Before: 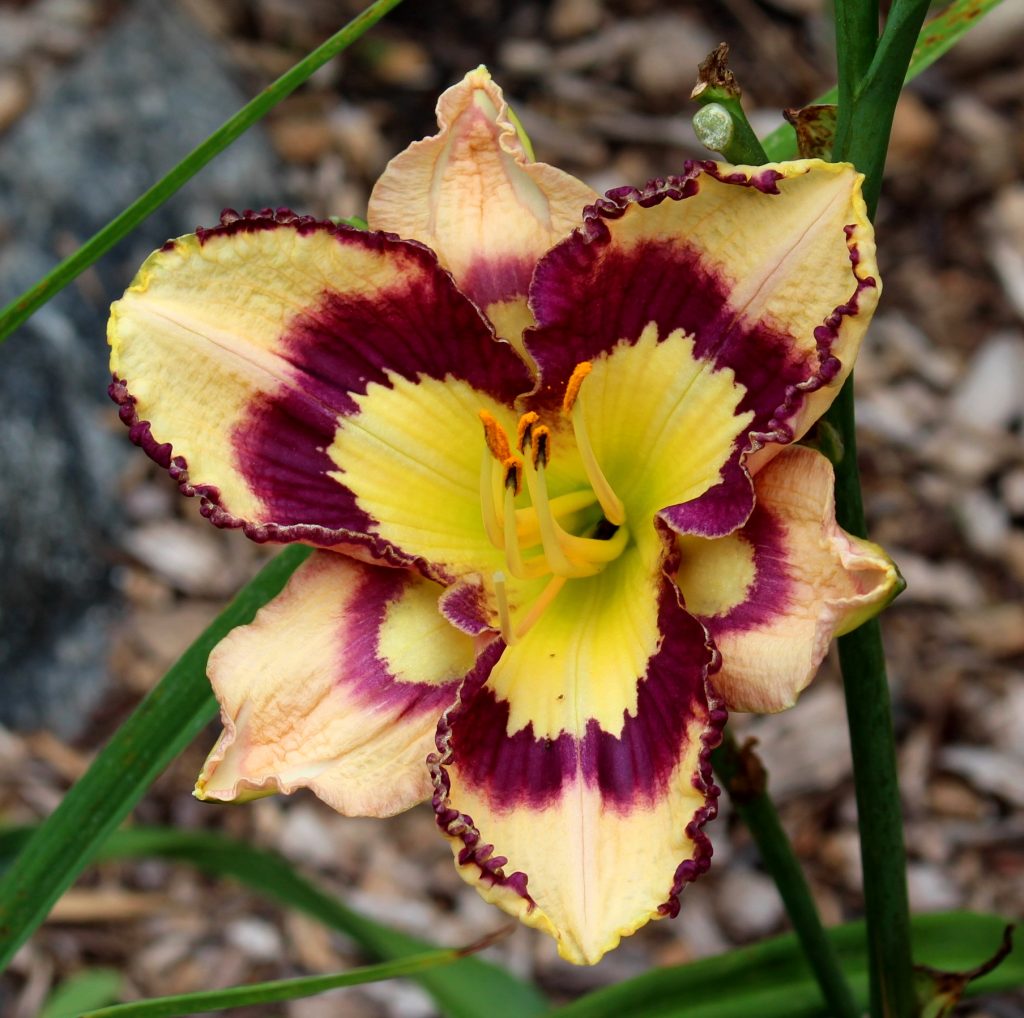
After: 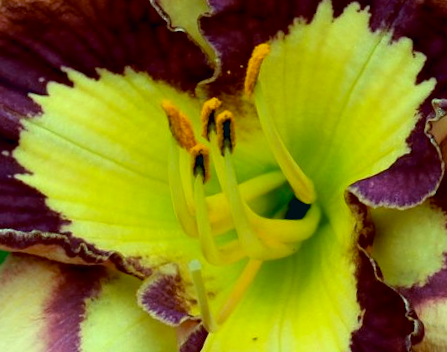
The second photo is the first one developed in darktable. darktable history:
exposure: black level correction 0.011, compensate highlight preservation false
local contrast: mode bilateral grid, contrast 20, coarseness 50, detail 130%, midtone range 0.2
crop: left 31.751%, top 32.172%, right 27.8%, bottom 35.83%
color correction: highlights a* -20.08, highlights b* 9.8, shadows a* -20.4, shadows b* -10.76
rotate and perspective: rotation -4.86°, automatic cropping off
rgb levels: preserve colors max RGB
